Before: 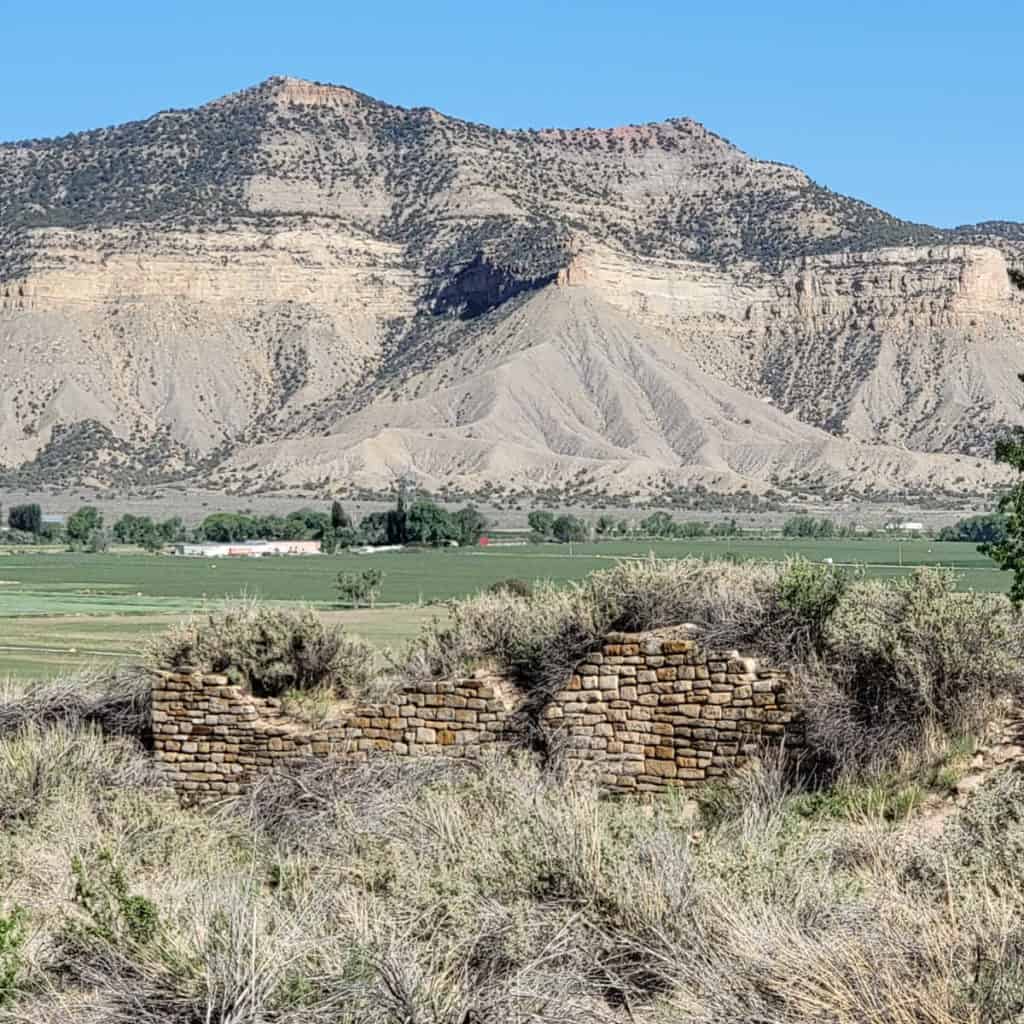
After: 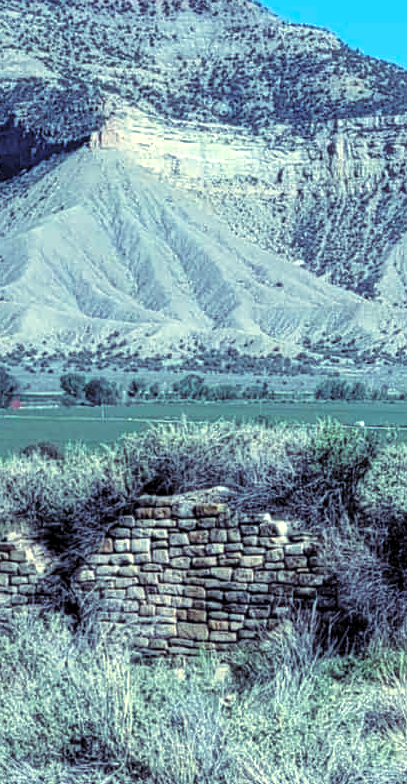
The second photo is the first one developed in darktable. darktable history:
exposure: black level correction 0, exposure 0.2 EV, compensate exposure bias true, compensate highlight preservation false
rgb curve: curves: ch0 [(0, 0.186) (0.314, 0.284) (0.576, 0.466) (0.805, 0.691) (0.936, 0.886)]; ch1 [(0, 0.186) (0.314, 0.284) (0.581, 0.534) (0.771, 0.746) (0.936, 0.958)]; ch2 [(0, 0.216) (0.275, 0.39) (1, 1)], mode RGB, independent channels, compensate middle gray true, preserve colors none
crop: left 45.721%, top 13.393%, right 14.118%, bottom 10.01%
rgb levels: levels [[0.029, 0.461, 0.922], [0, 0.5, 1], [0, 0.5, 1]]
